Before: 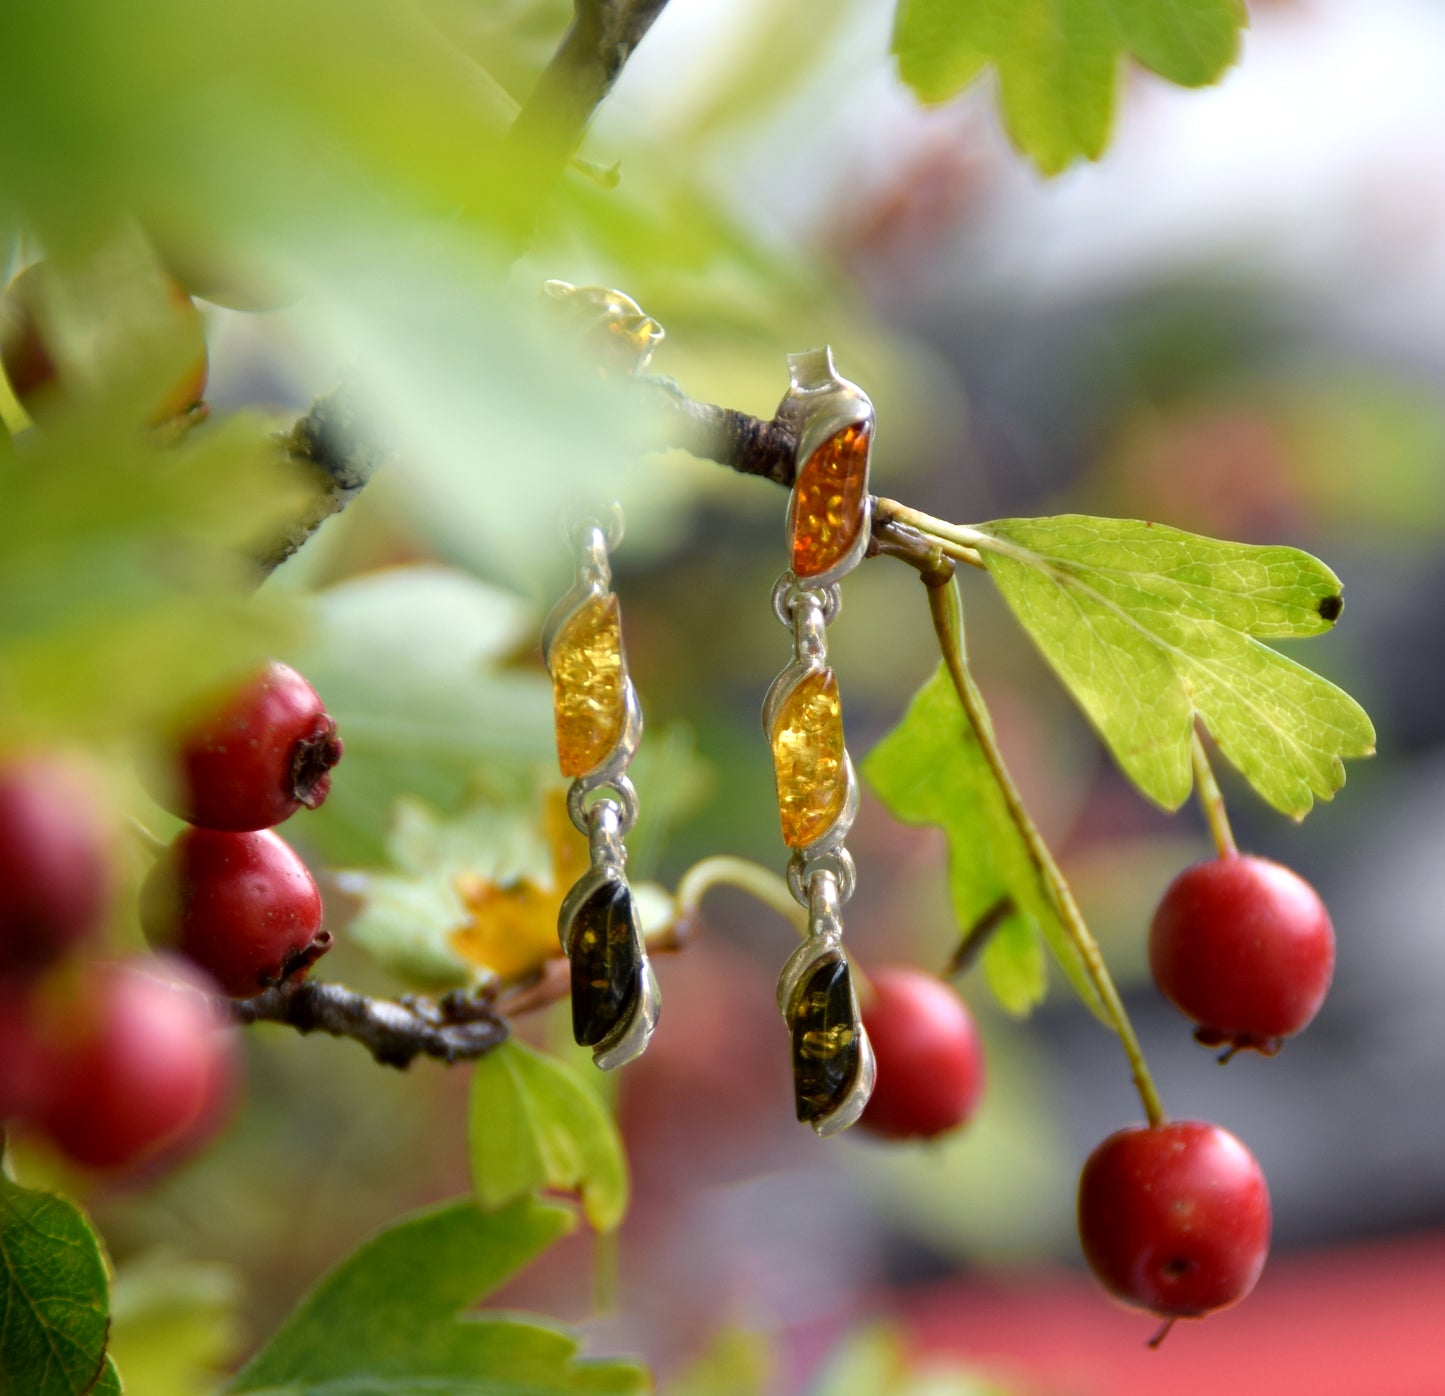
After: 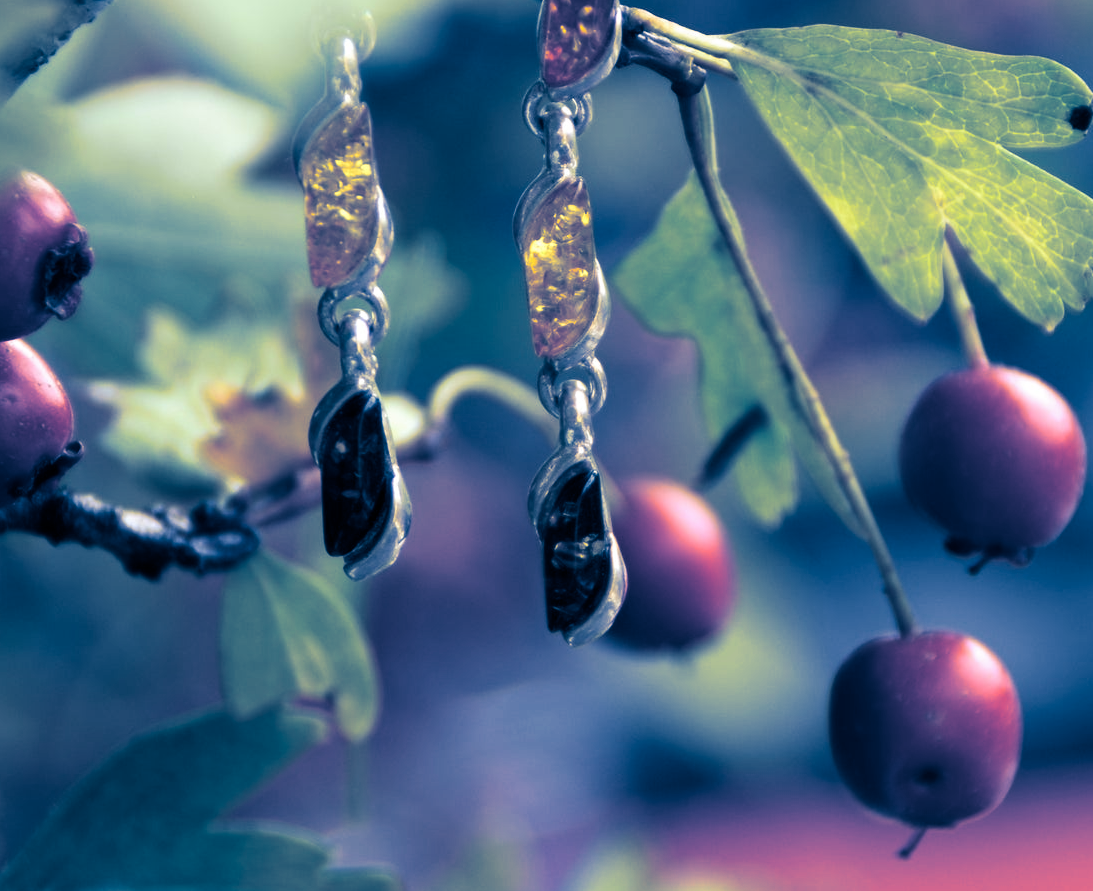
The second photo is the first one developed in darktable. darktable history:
exposure: exposure 0 EV, compensate highlight preservation false
crop and rotate: left 17.299%, top 35.115%, right 7.015%, bottom 1.024%
split-toning: shadows › hue 226.8°, shadows › saturation 1, highlights › saturation 0, balance -61.41
